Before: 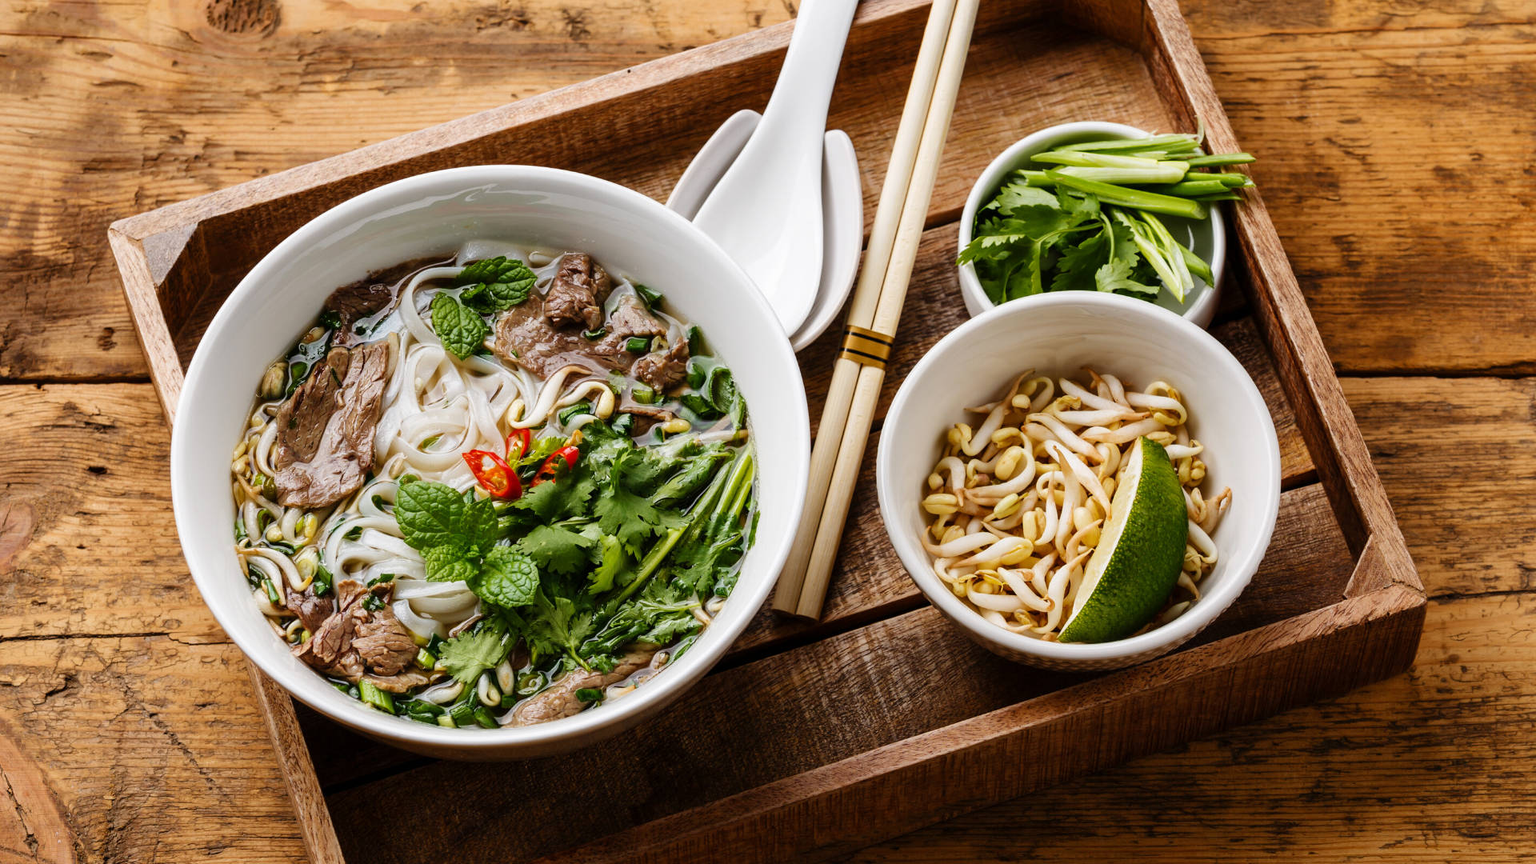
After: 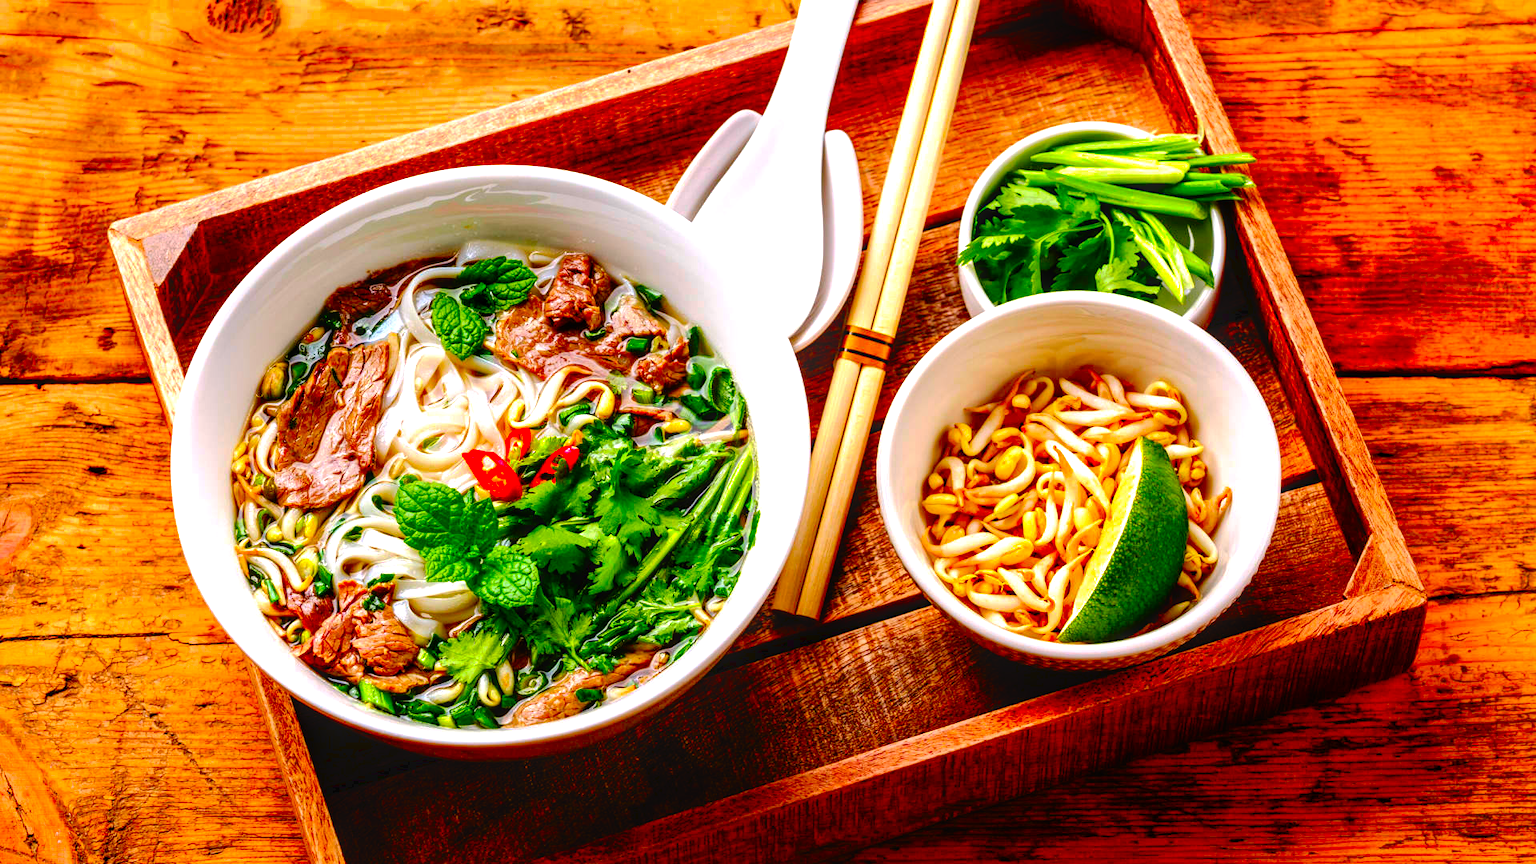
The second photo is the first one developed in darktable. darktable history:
color correction: highlights a* 1.57, highlights b* -1.76, saturation 2.51
exposure: exposure 0.649 EV, compensate highlight preservation false
tone curve: curves: ch0 [(0, 0) (0.003, 0.018) (0.011, 0.019) (0.025, 0.02) (0.044, 0.024) (0.069, 0.034) (0.1, 0.049) (0.136, 0.082) (0.177, 0.136) (0.224, 0.196) (0.277, 0.263) (0.335, 0.329) (0.399, 0.401) (0.468, 0.473) (0.543, 0.546) (0.623, 0.625) (0.709, 0.698) (0.801, 0.779) (0.898, 0.867) (1, 1)], preserve colors none
local contrast: on, module defaults
